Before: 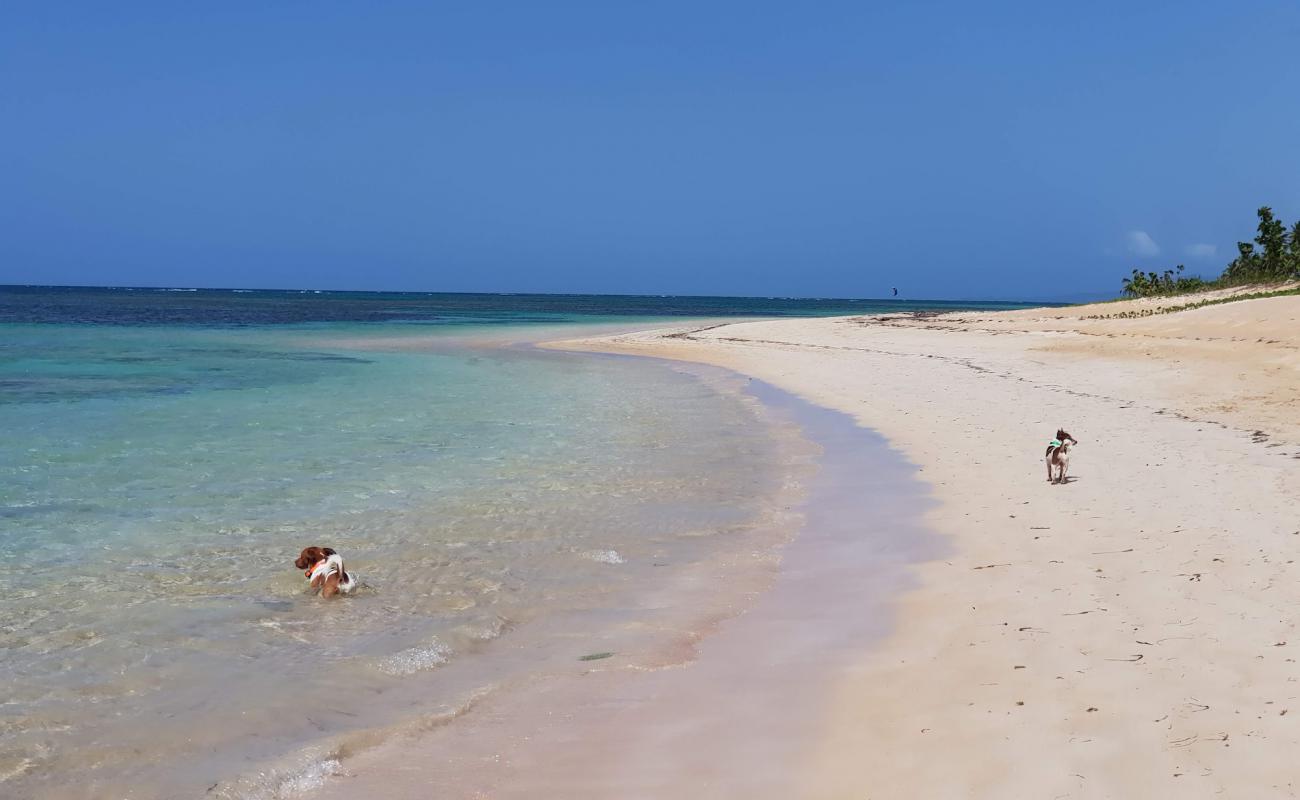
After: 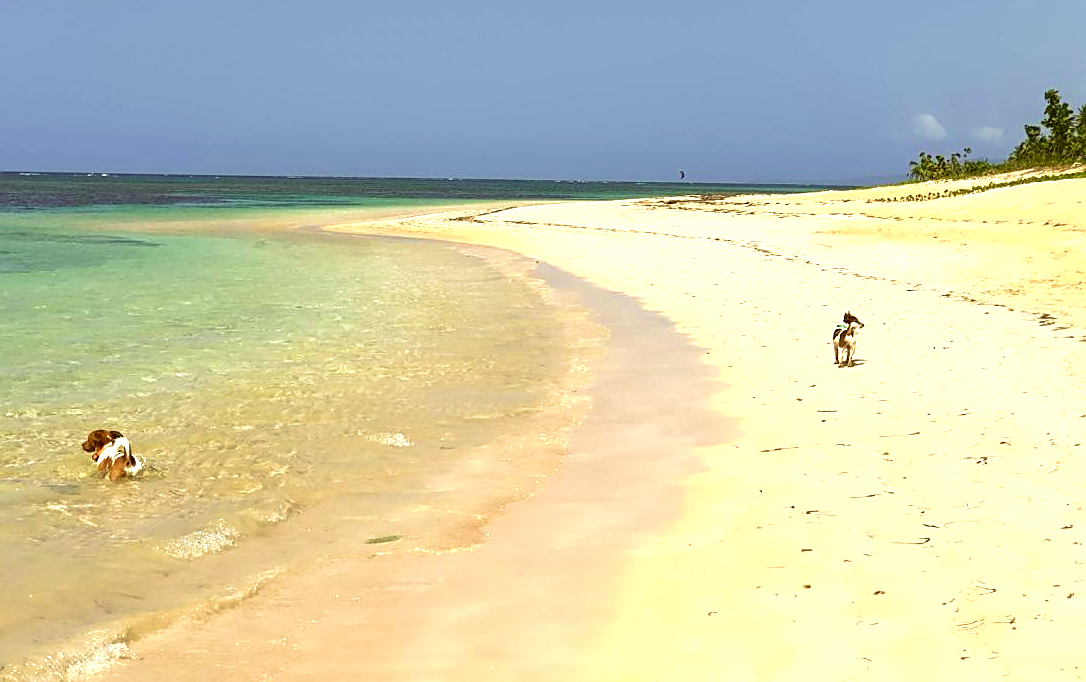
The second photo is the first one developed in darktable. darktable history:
velvia: on, module defaults
color correction: highlights a* 0.177, highlights b* 28.82, shadows a* -0.208, shadows b* 21.65
sharpen: on, module defaults
crop: left 16.39%, top 14.715%
base curve: curves: ch0 [(0, 0) (0.74, 0.67) (1, 1)]
exposure: exposure 1 EV, compensate highlight preservation false
